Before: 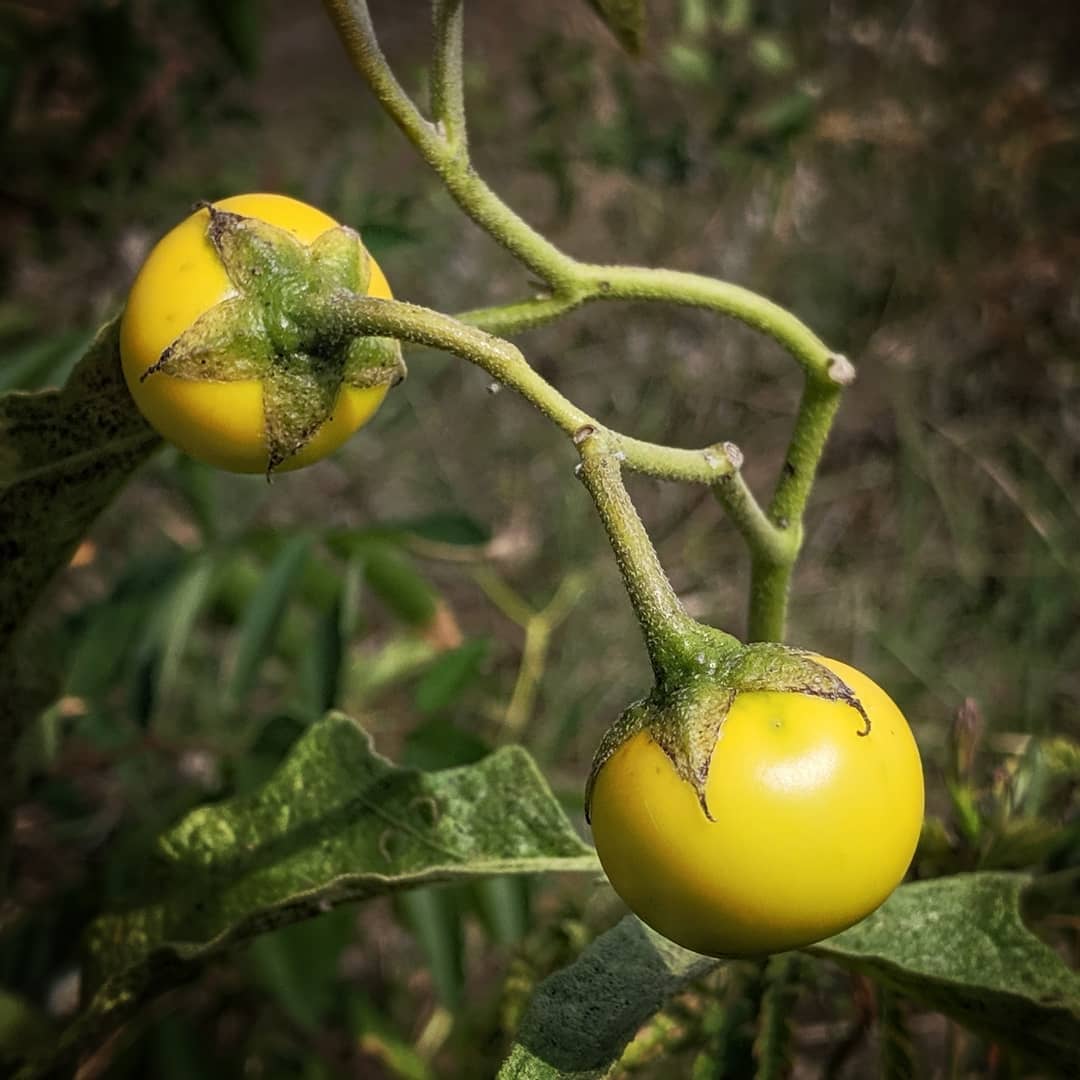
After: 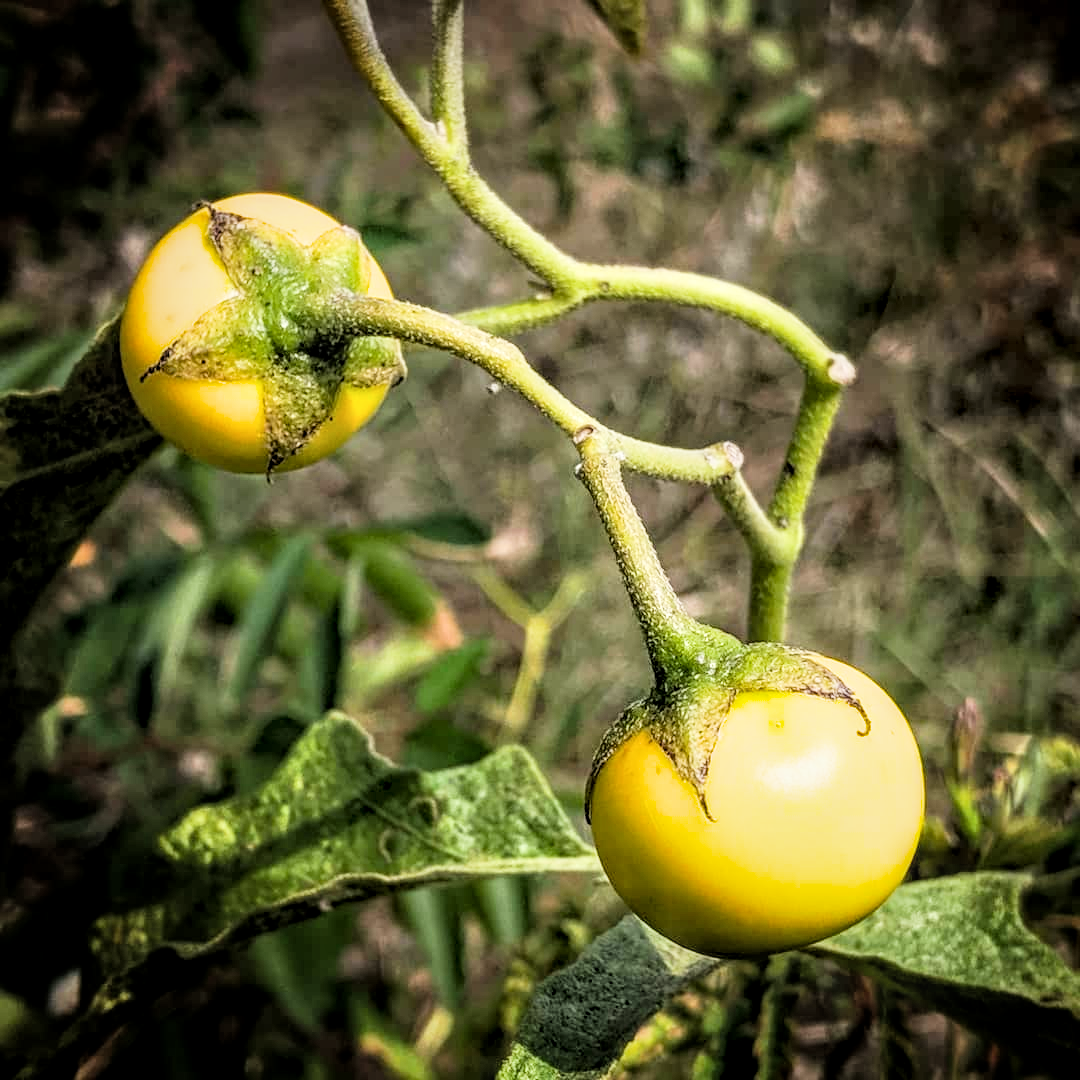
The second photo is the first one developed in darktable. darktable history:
exposure: black level correction 0, exposure 1.1 EV, compensate exposure bias true, compensate highlight preservation false
color balance rgb: perceptual saturation grading › global saturation 10%, global vibrance 10%
filmic rgb: black relative exposure -5 EV, hardness 2.88, contrast 1.3, highlights saturation mix -30%
local contrast: on, module defaults
